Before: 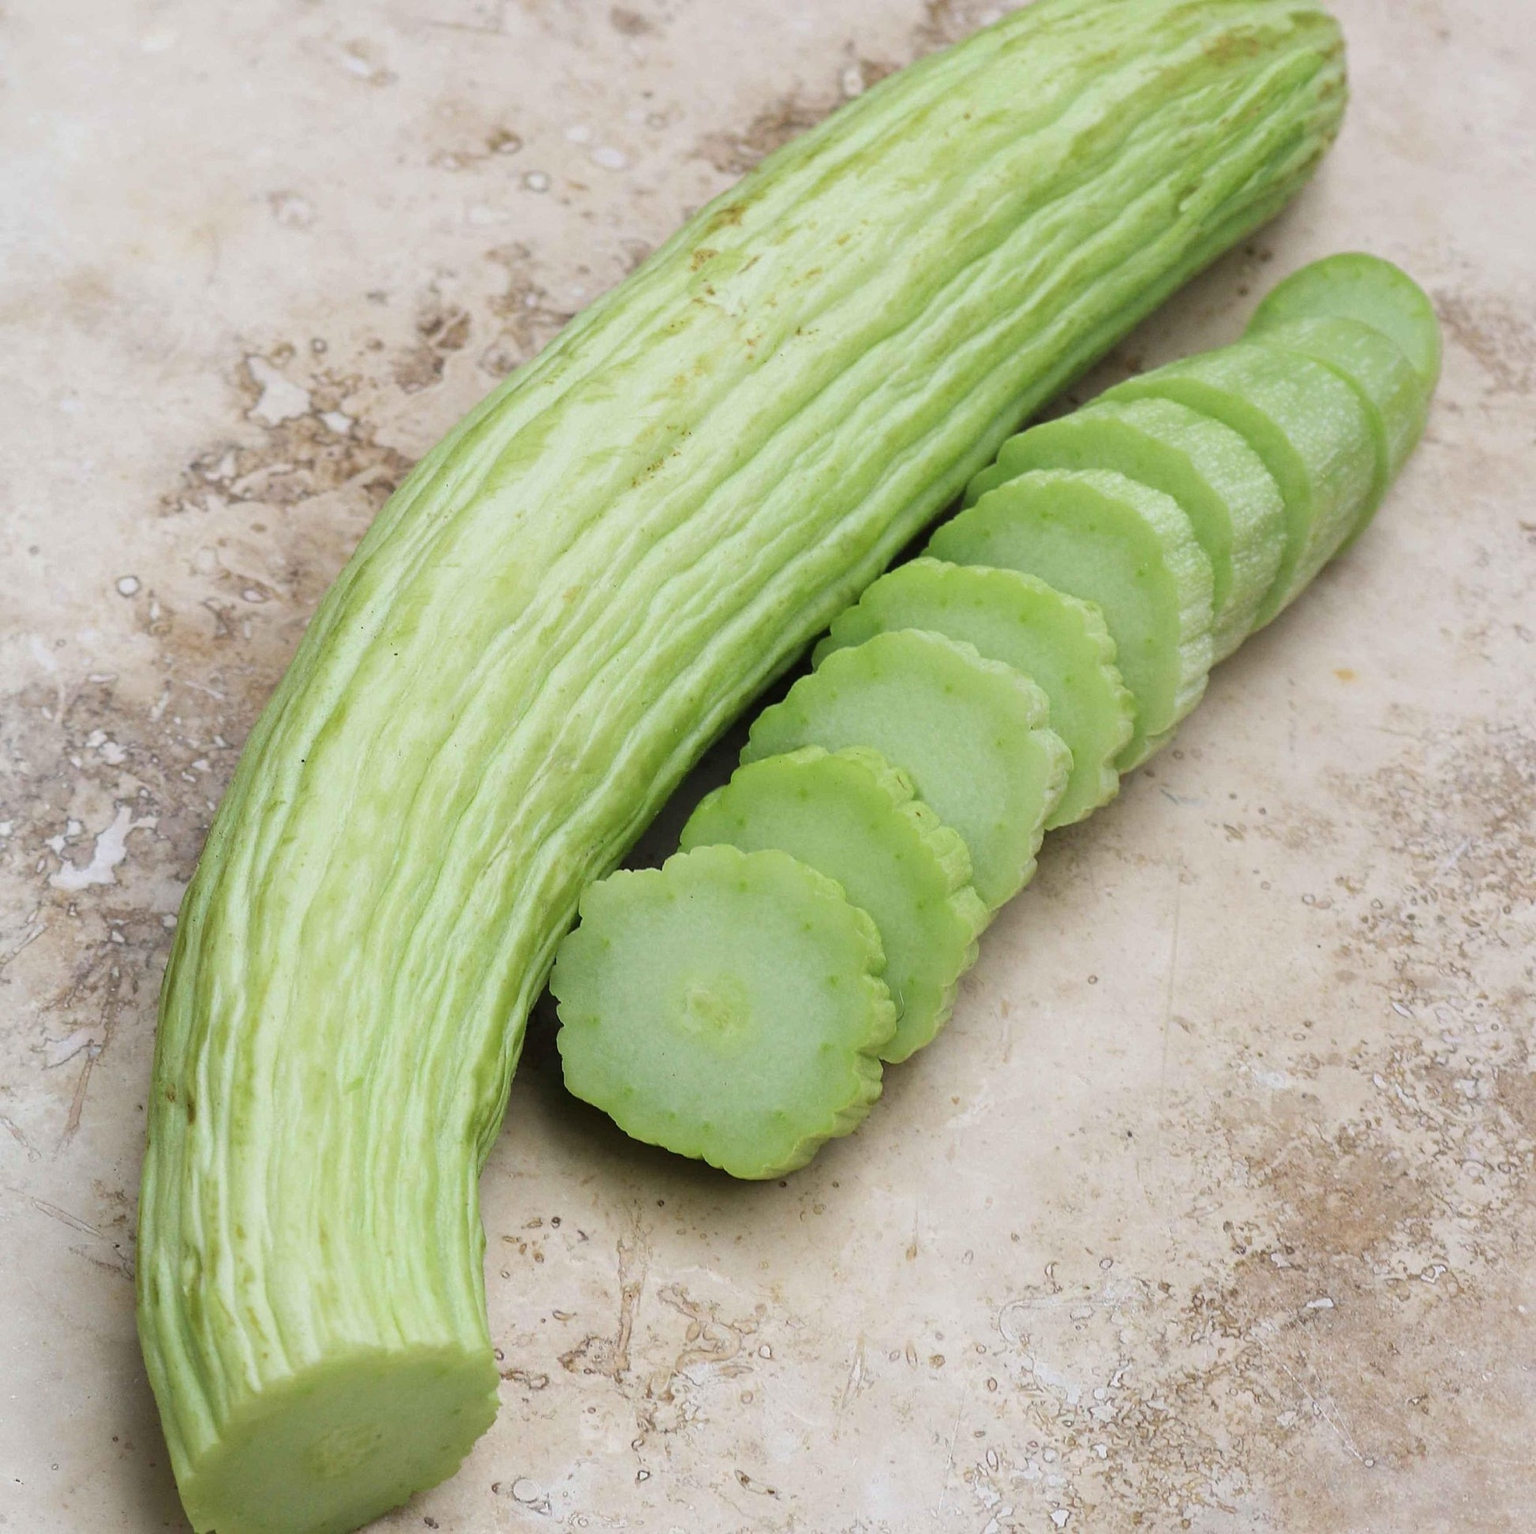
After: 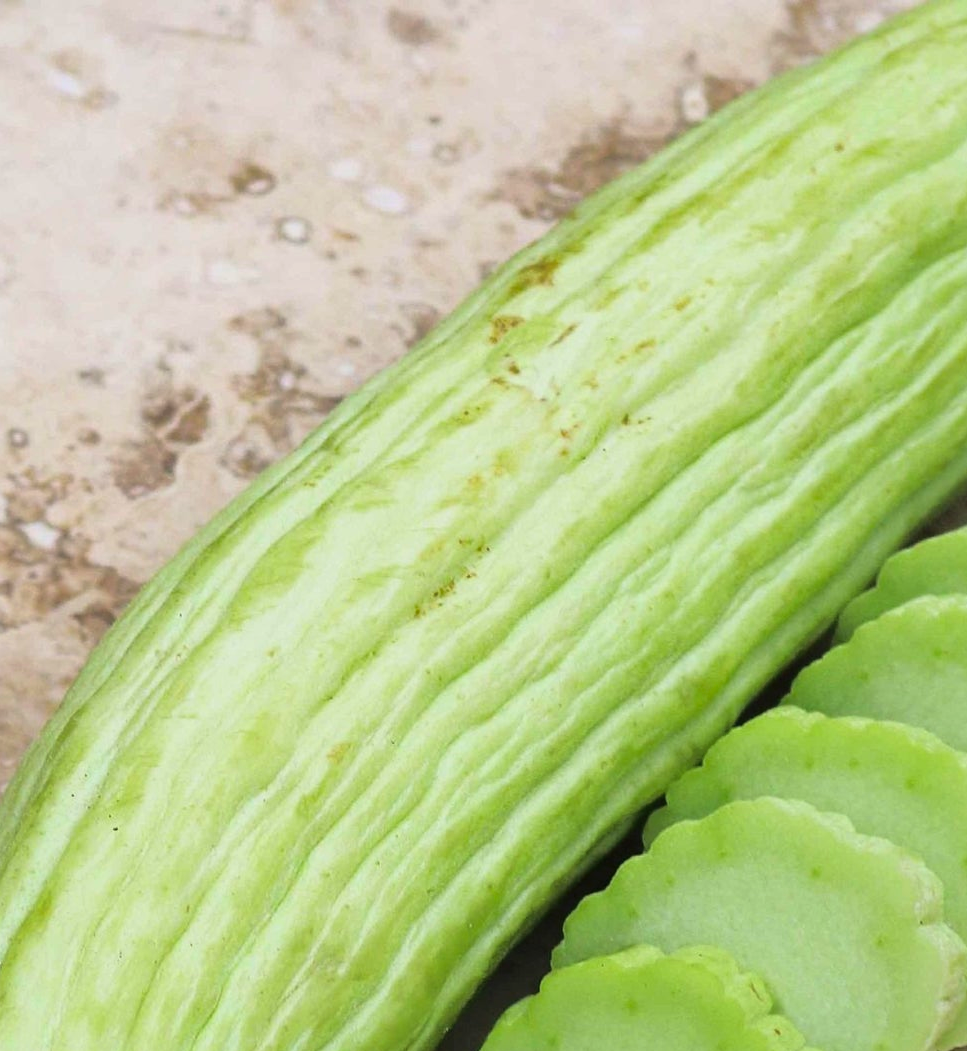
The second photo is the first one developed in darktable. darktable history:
base curve: curves: ch0 [(0, 0) (0.036, 0.025) (0.121, 0.166) (0.206, 0.329) (0.605, 0.79) (1, 1)]
shadows and highlights: on, module defaults
crop: left 19.861%, right 30.447%, bottom 45.894%
